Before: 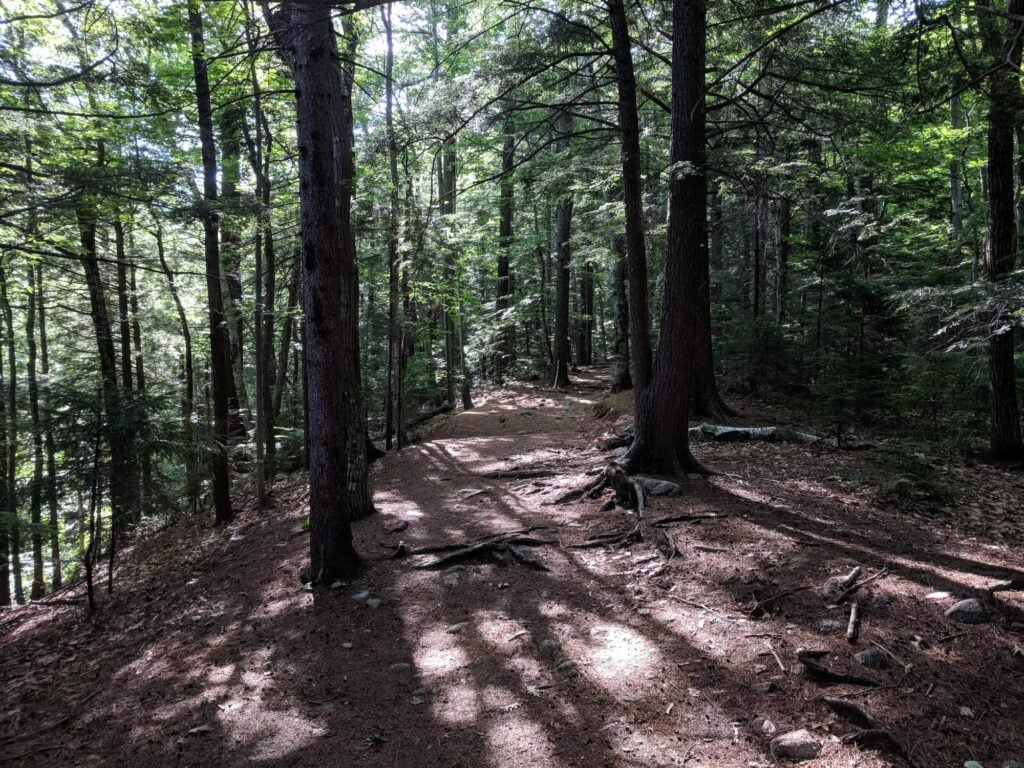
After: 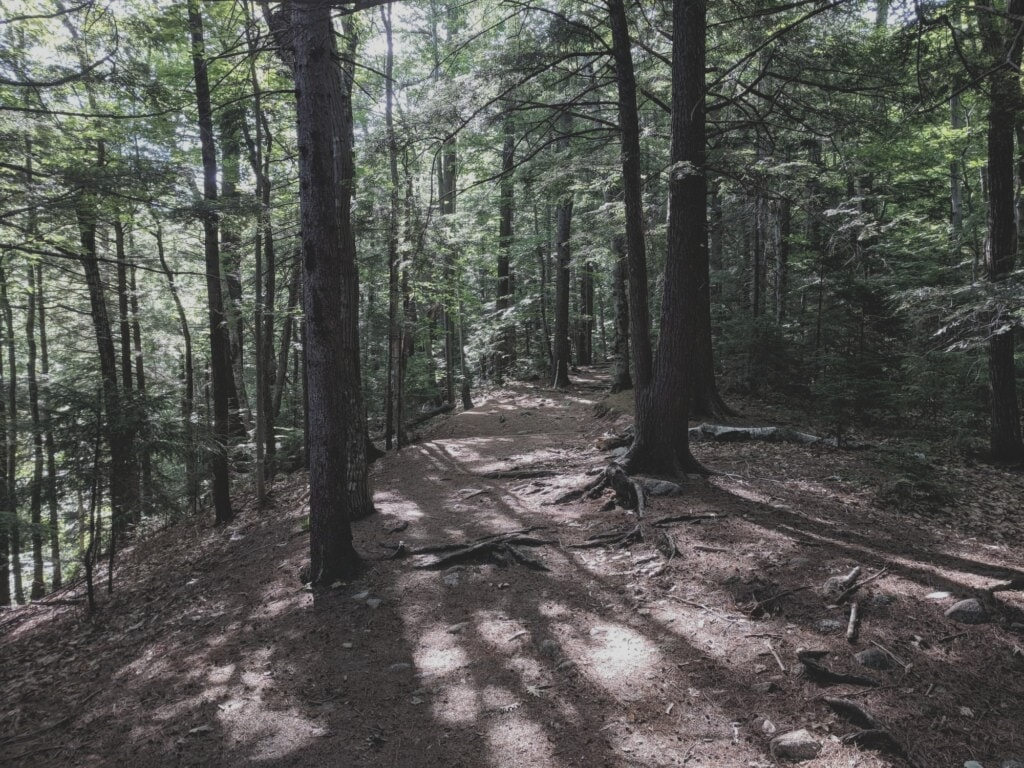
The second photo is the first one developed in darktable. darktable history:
contrast brightness saturation: contrast -0.255, saturation -0.432
